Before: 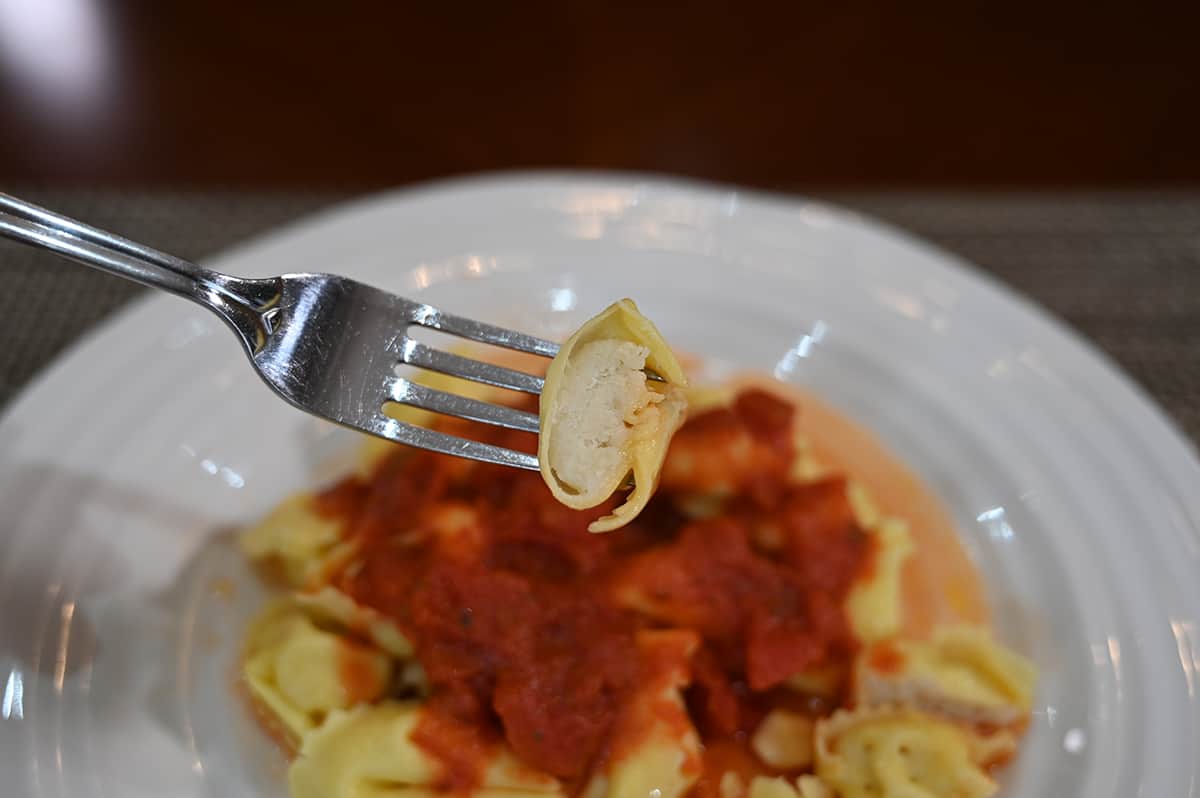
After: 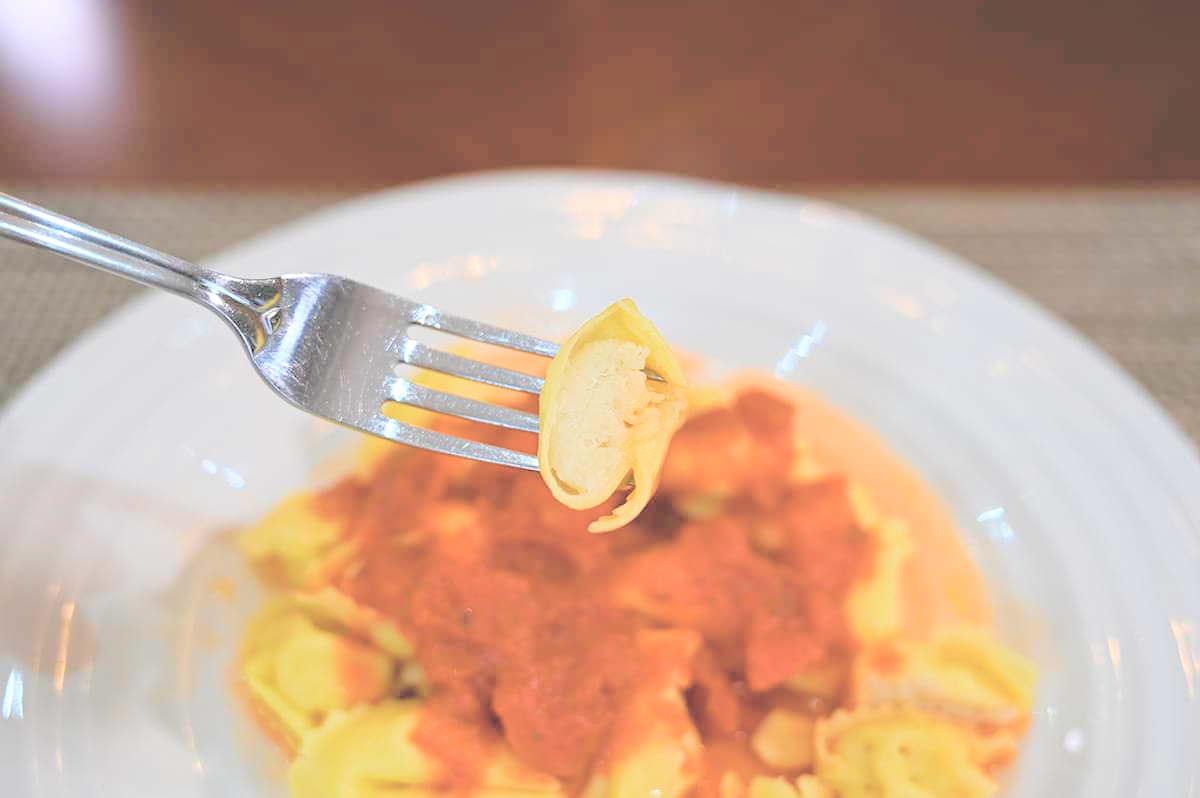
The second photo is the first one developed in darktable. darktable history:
tone equalizer: on, module defaults
velvia: strength 55.74%
contrast brightness saturation: brightness 0.99
